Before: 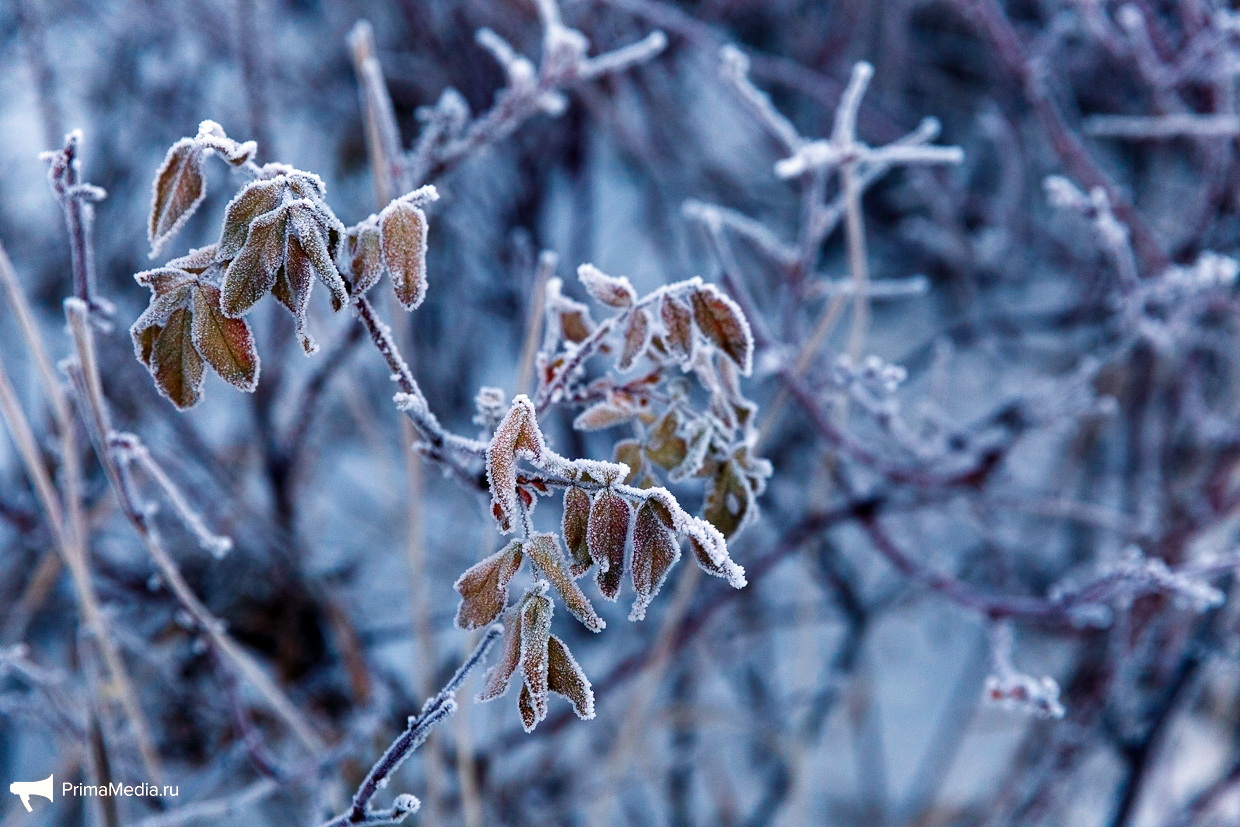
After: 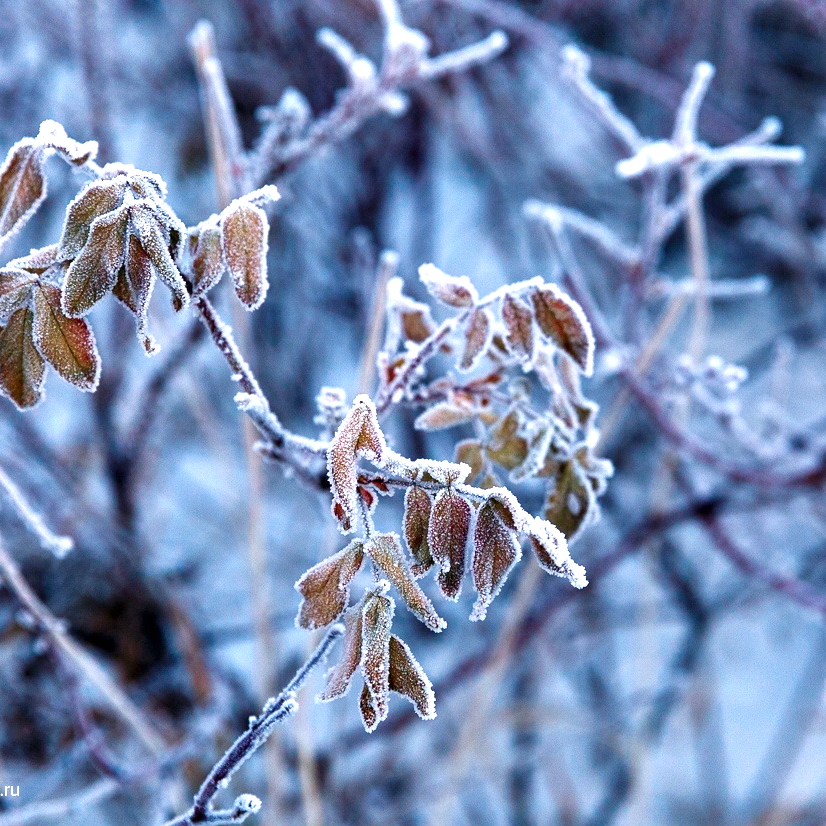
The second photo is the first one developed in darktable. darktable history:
exposure: black level correction 0, exposure 0.702 EV, compensate exposure bias true, compensate highlight preservation false
crop and rotate: left 12.833%, right 20.507%
